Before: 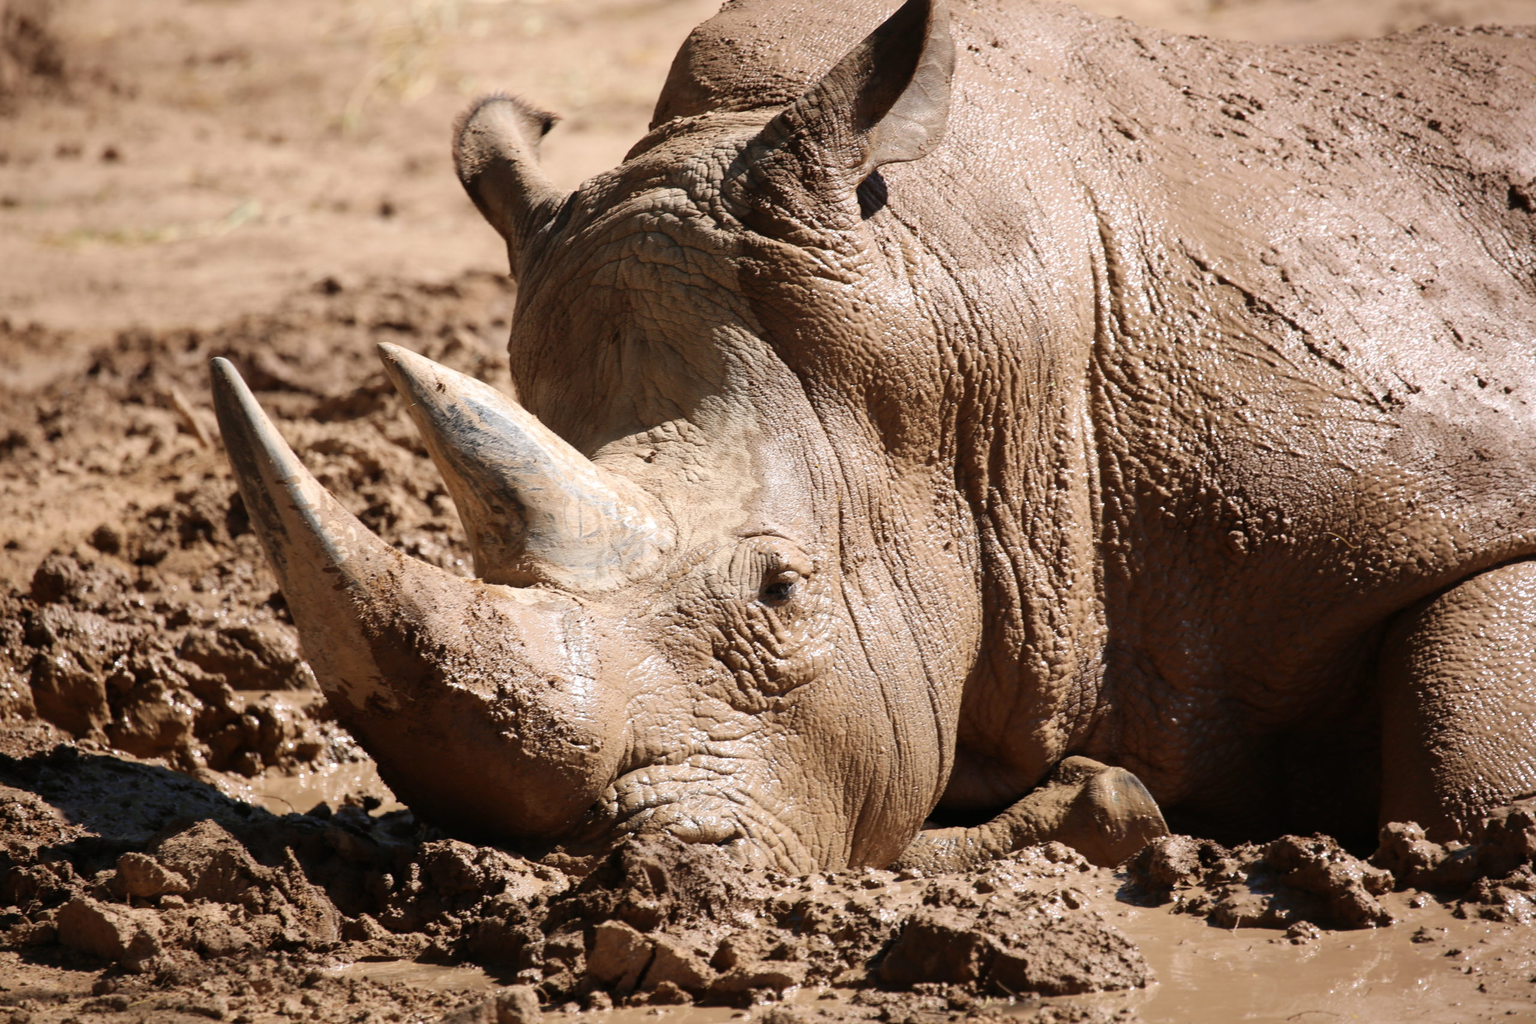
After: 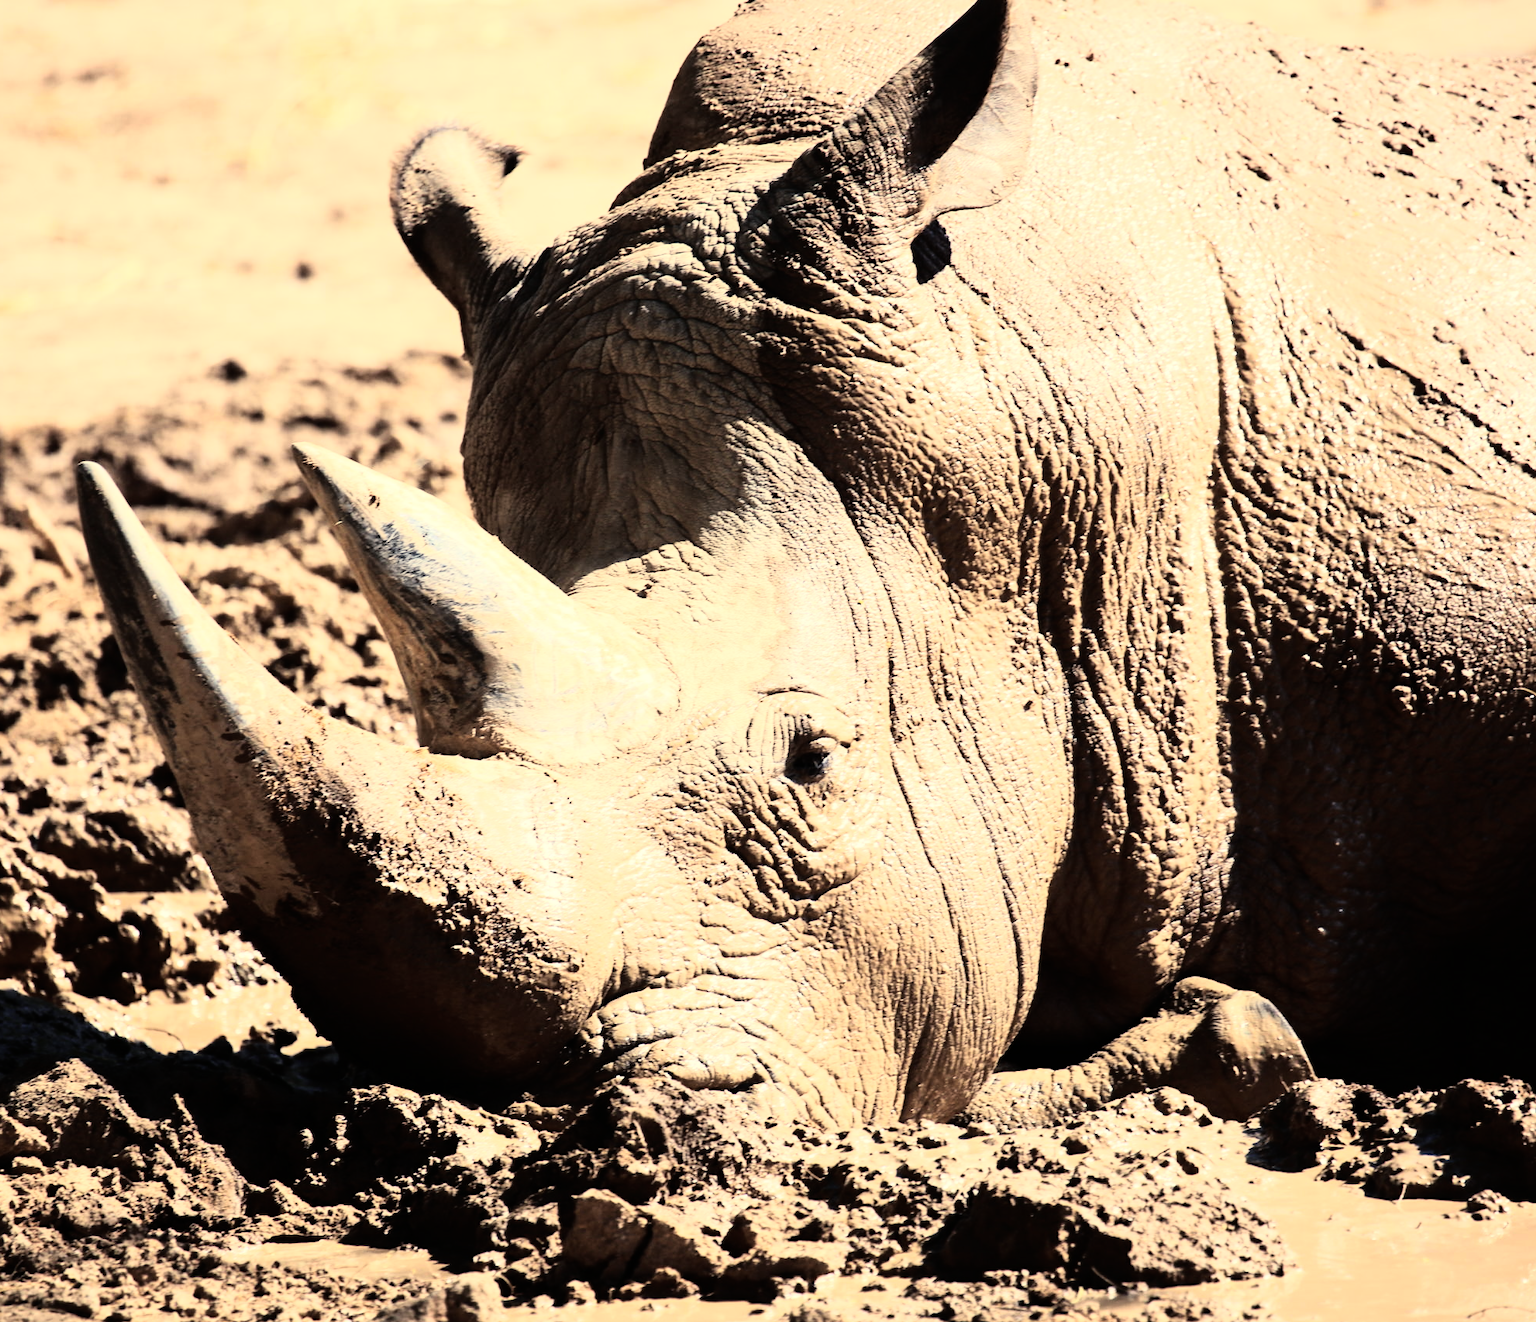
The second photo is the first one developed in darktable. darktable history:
rgb curve: curves: ch0 [(0, 0) (0.21, 0.15) (0.24, 0.21) (0.5, 0.75) (0.75, 0.96) (0.89, 0.99) (1, 1)]; ch1 [(0, 0.02) (0.21, 0.13) (0.25, 0.2) (0.5, 0.67) (0.75, 0.9) (0.89, 0.97) (1, 1)]; ch2 [(0, 0.02) (0.21, 0.13) (0.25, 0.2) (0.5, 0.67) (0.75, 0.9) (0.89, 0.97) (1, 1)], compensate middle gray true
color balance rgb: shadows lift › chroma 2%, shadows lift › hue 263°, highlights gain › chroma 8%, highlights gain › hue 84°, linear chroma grading › global chroma -15%, saturation formula JzAzBz (2021)
crop: left 9.88%, right 12.664%
white balance: red 0.954, blue 1.079
